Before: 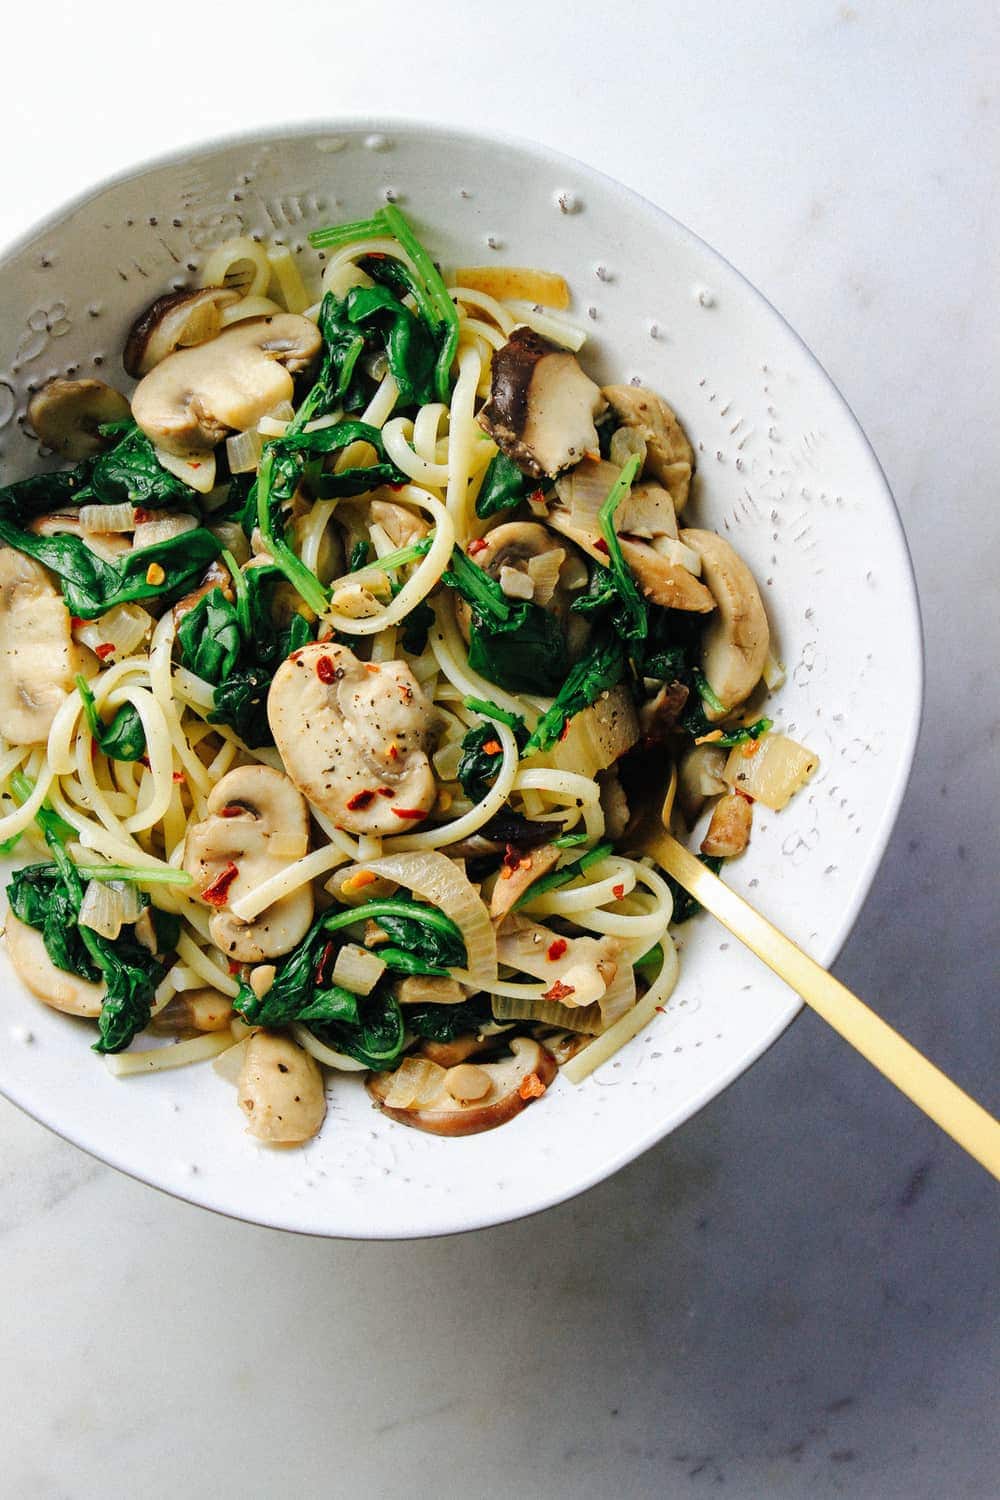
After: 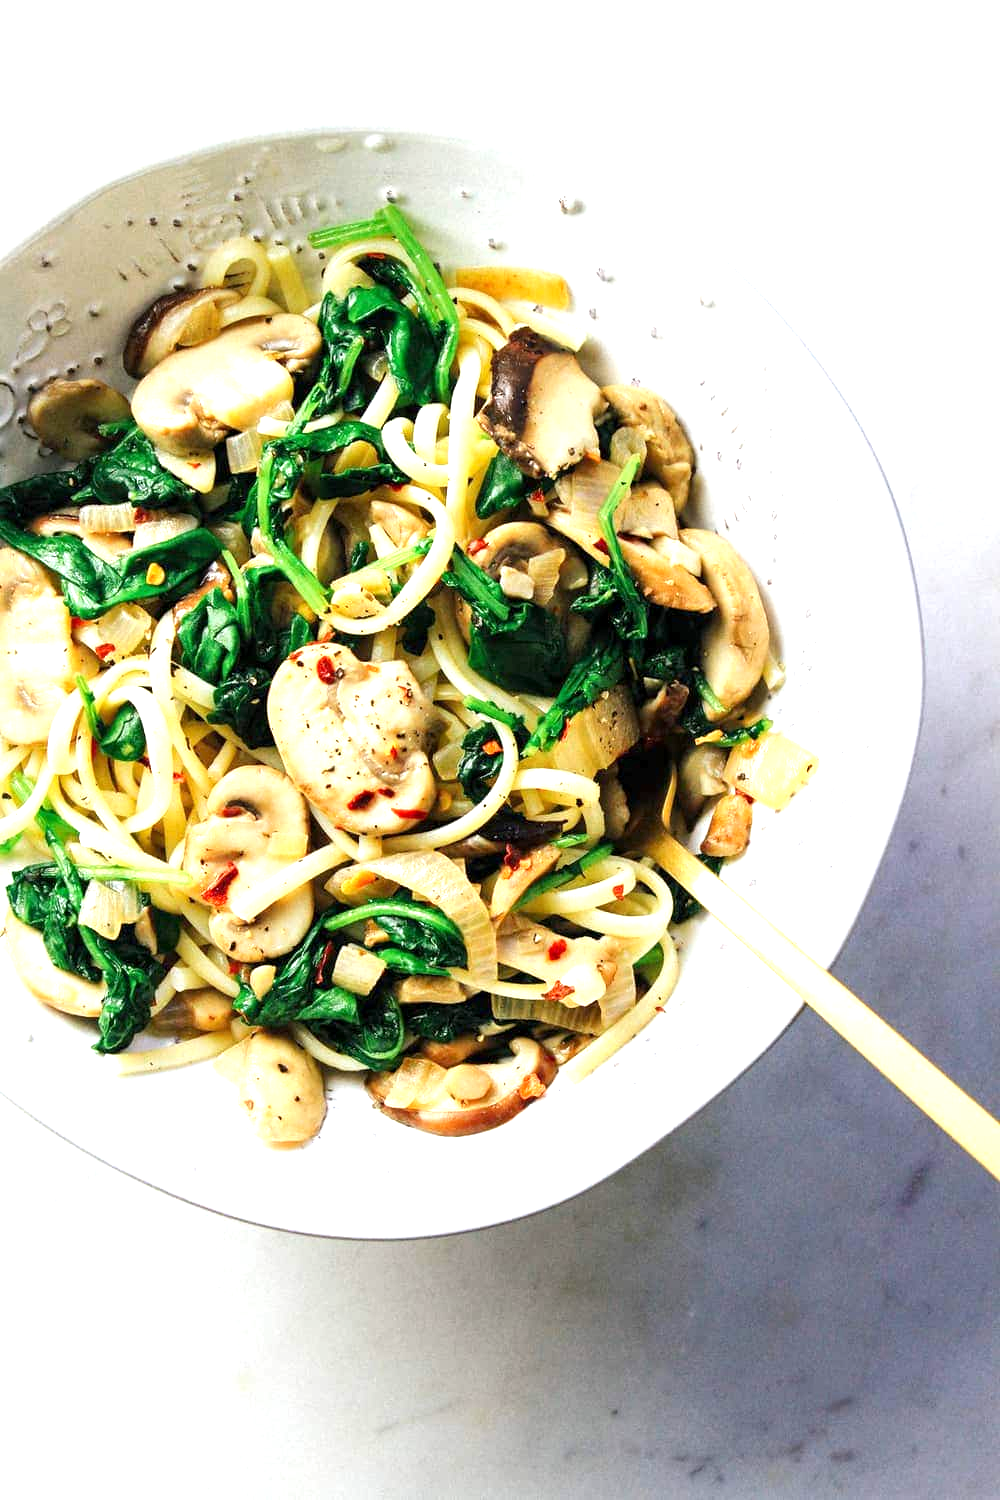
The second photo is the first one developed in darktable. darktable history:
exposure: black level correction 0.001, exposure 1 EV, compensate highlight preservation false
